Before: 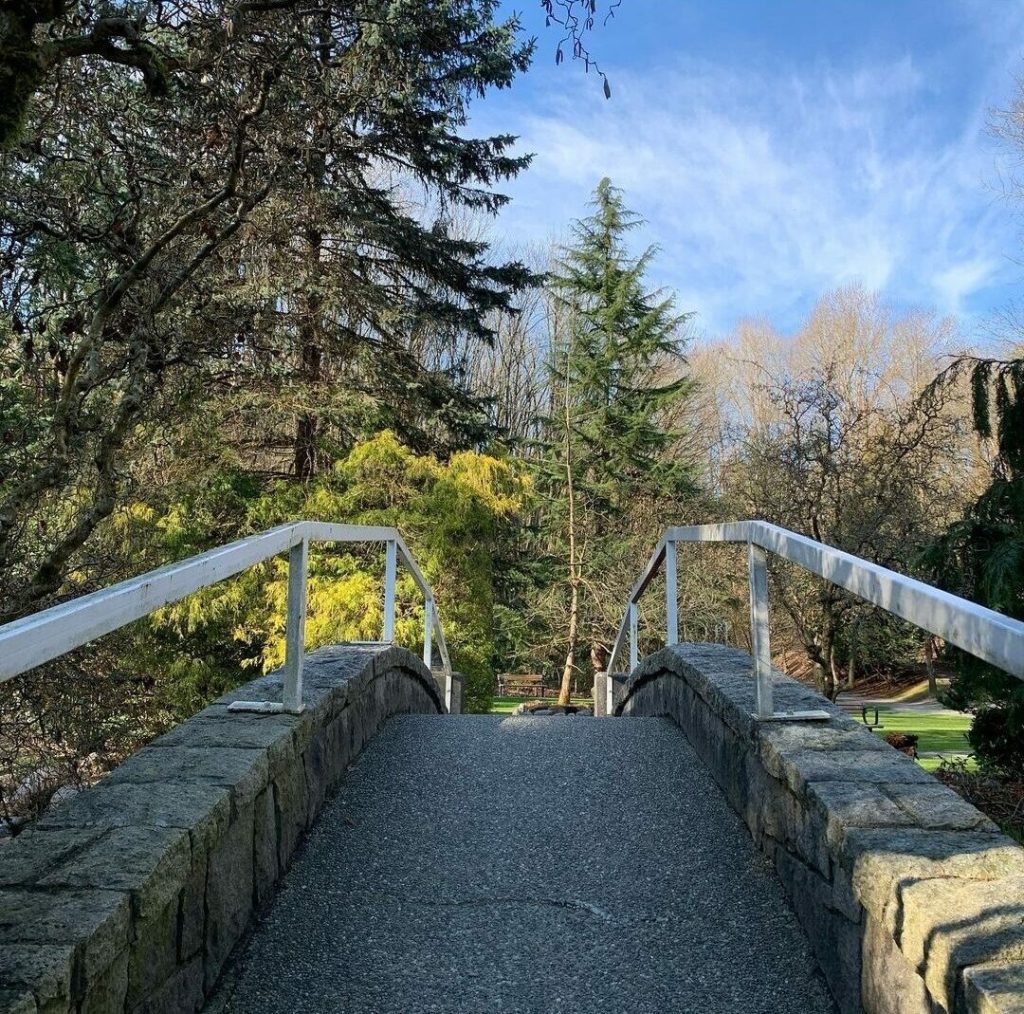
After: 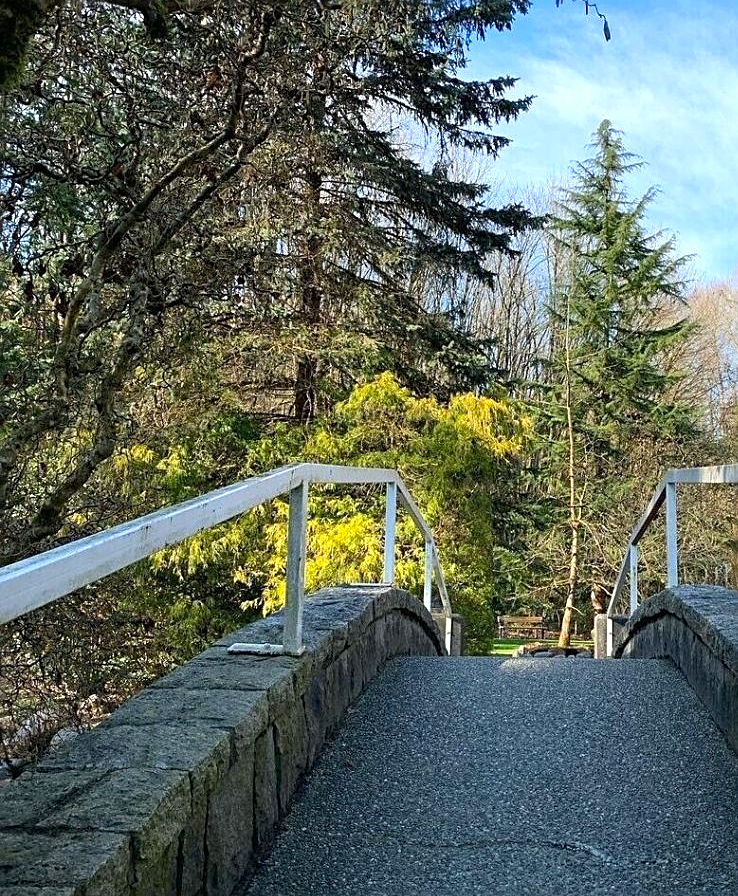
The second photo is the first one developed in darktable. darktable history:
color zones: curves: ch0 [(0.068, 0.464) (0.25, 0.5) (0.48, 0.508) (0.75, 0.536) (0.886, 0.476) (0.967, 0.456)]; ch1 [(0.066, 0.456) (0.25, 0.5) (0.616, 0.508) (0.746, 0.56) (0.934, 0.444)]
exposure: exposure 0.3 EV, compensate highlight preservation false
color balance: output saturation 110%
crop: top 5.803%, right 27.864%, bottom 5.804%
sharpen: on, module defaults
